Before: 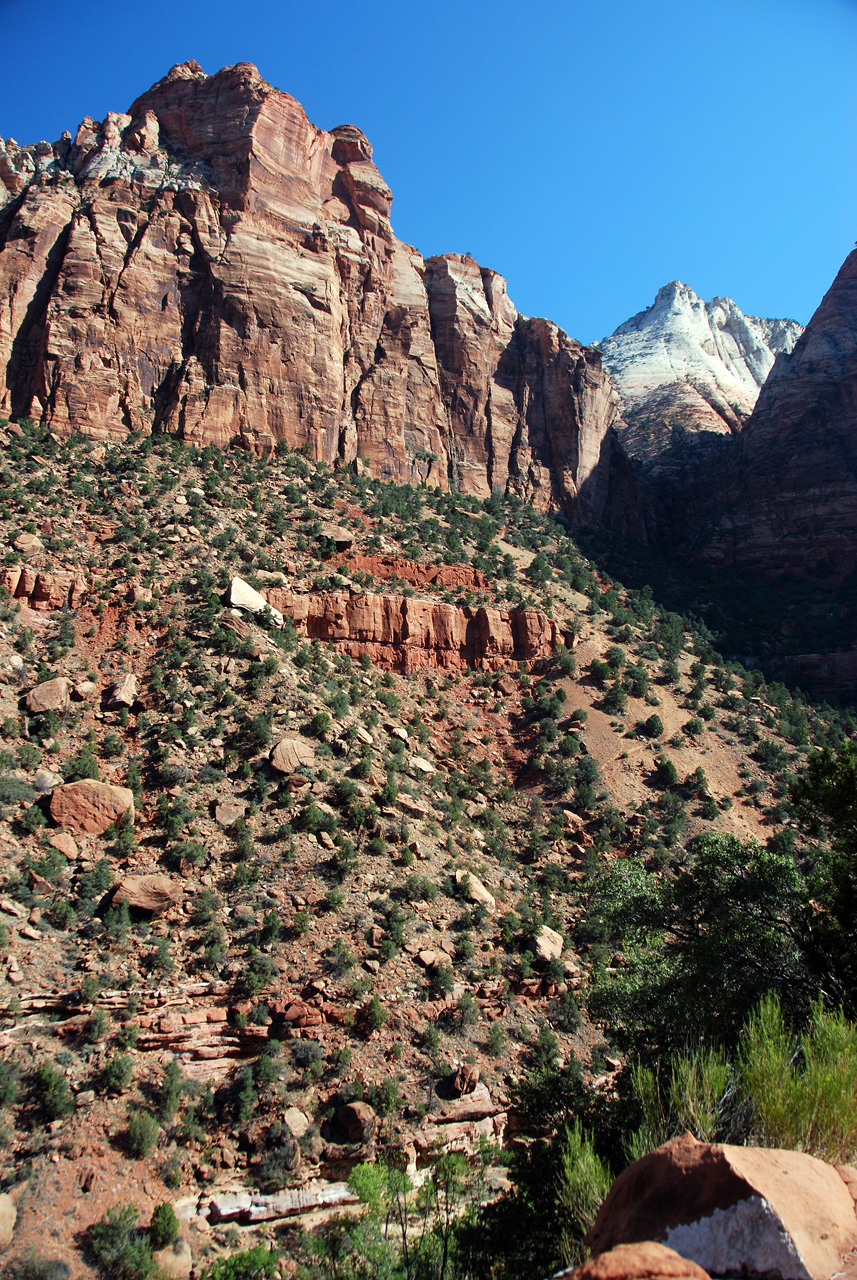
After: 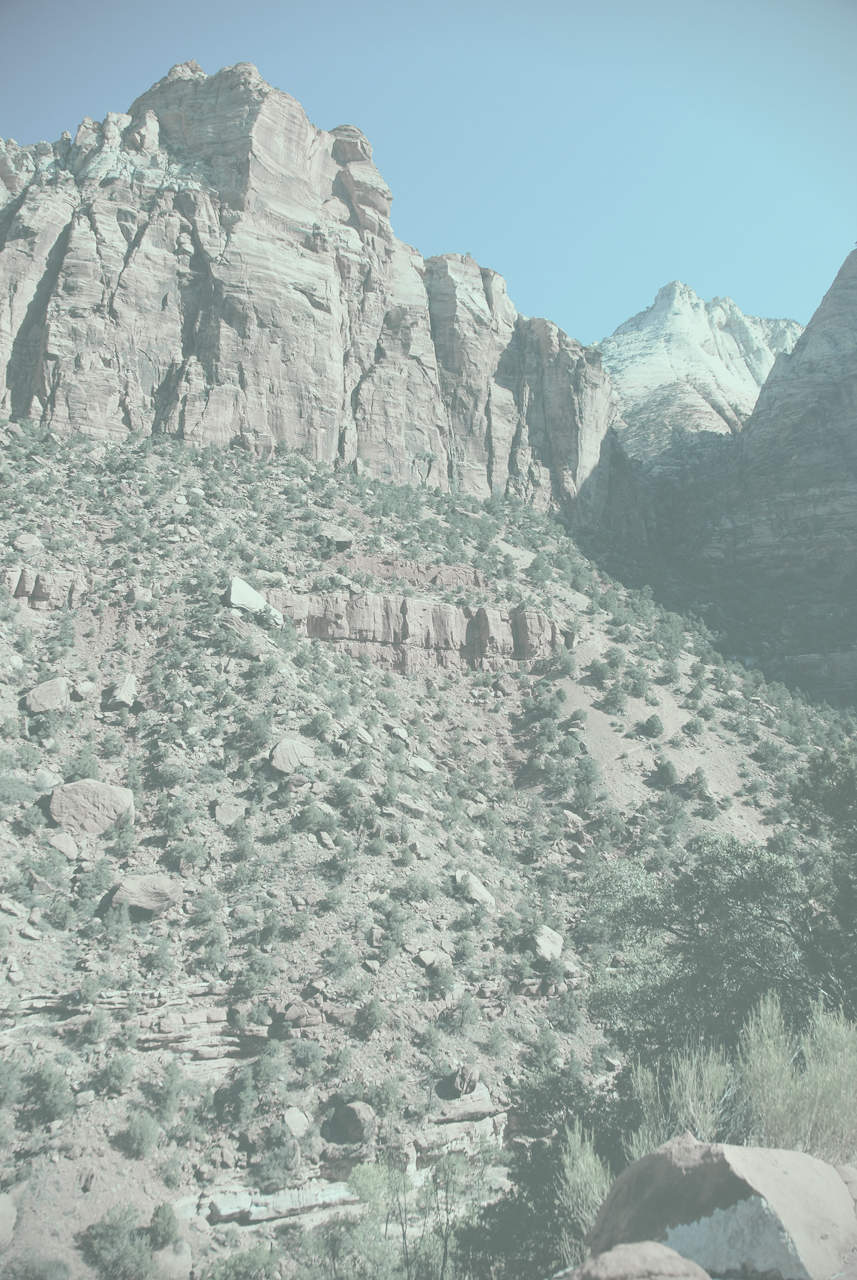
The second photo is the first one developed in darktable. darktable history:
base curve: curves: ch0 [(0, 0) (0.303, 0.277) (1, 1)], preserve colors none
vignetting: fall-off start 91.57%, brightness -0.456, saturation -0.303
color correction: highlights a* -7.41, highlights b* 0.887, shadows a* -3.87, saturation 1.4
contrast brightness saturation: contrast -0.323, brightness 0.73, saturation -0.792
tone equalizer: edges refinement/feathering 500, mask exposure compensation -1.57 EV, preserve details no
color zones: curves: ch1 [(0, 0.708) (0.088, 0.648) (0.245, 0.187) (0.429, 0.326) (0.571, 0.498) (0.714, 0.5) (0.857, 0.5) (1, 0.708)]
